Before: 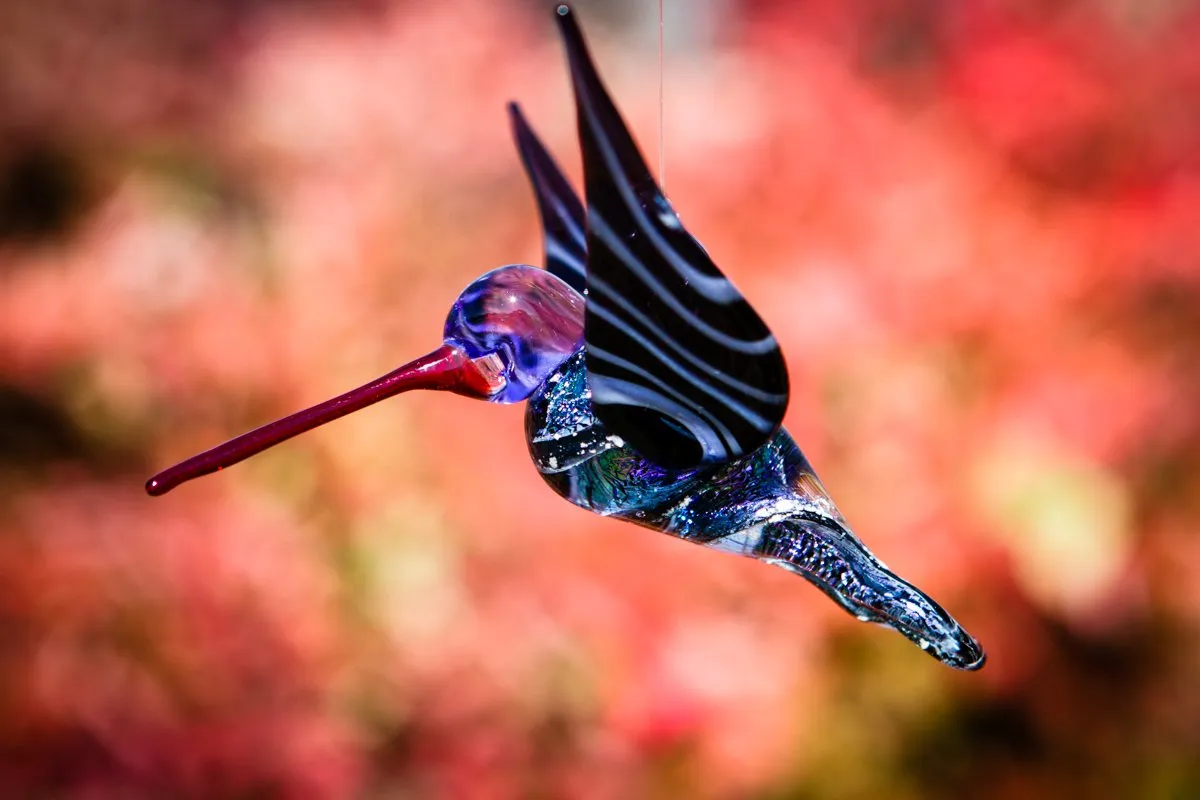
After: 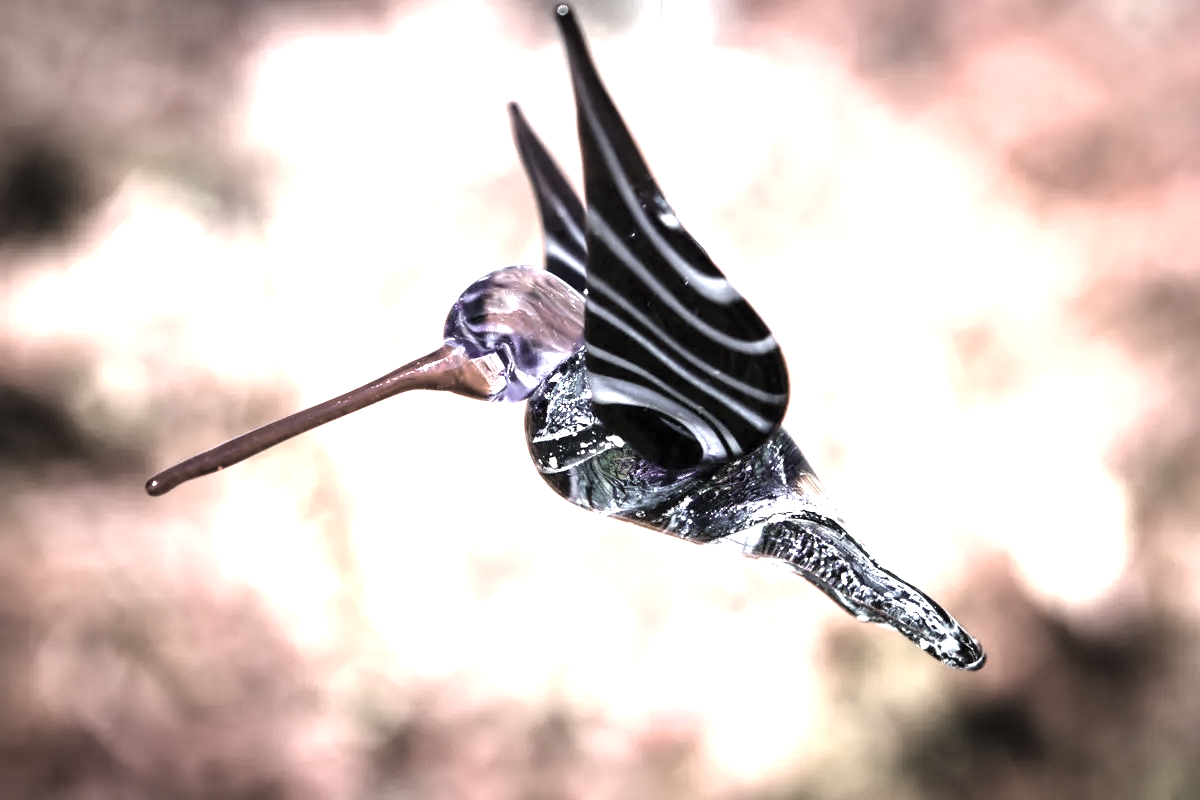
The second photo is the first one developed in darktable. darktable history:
exposure: black level correction 0, exposure 1.678 EV, compensate highlight preservation false
color correction: highlights b* -0.035, saturation 0.214
